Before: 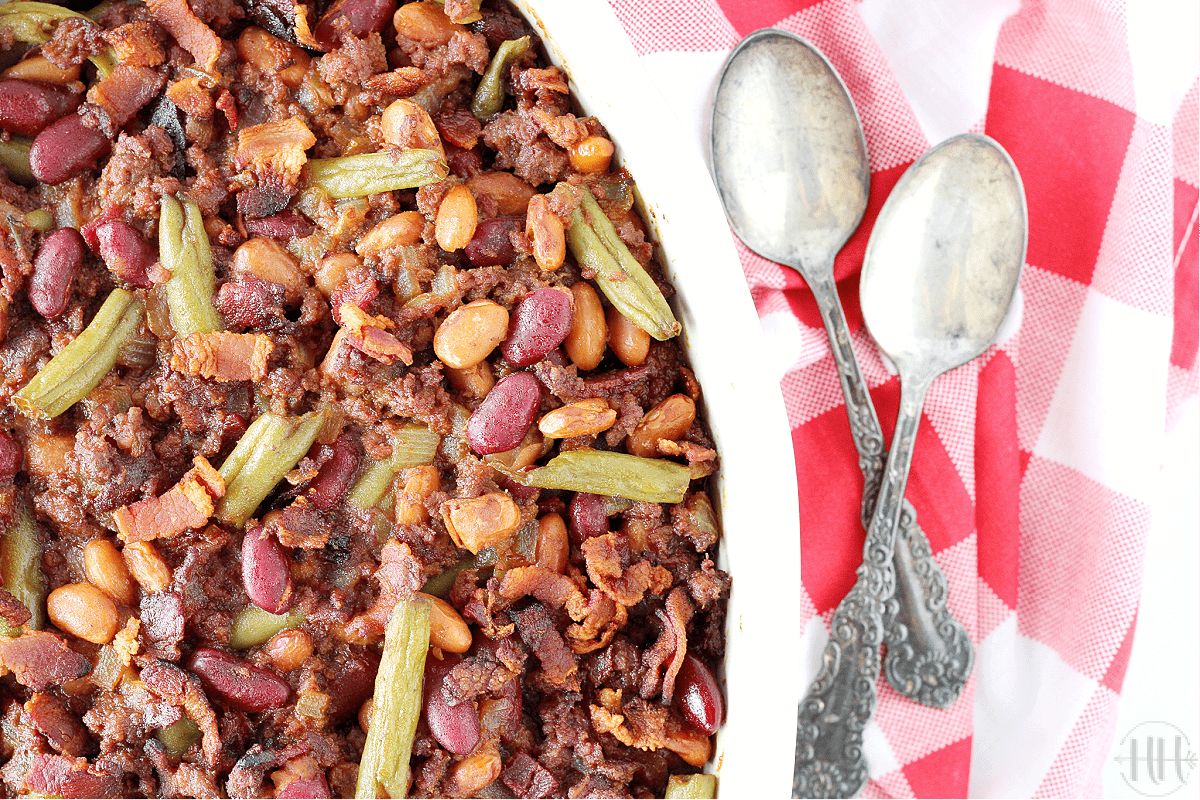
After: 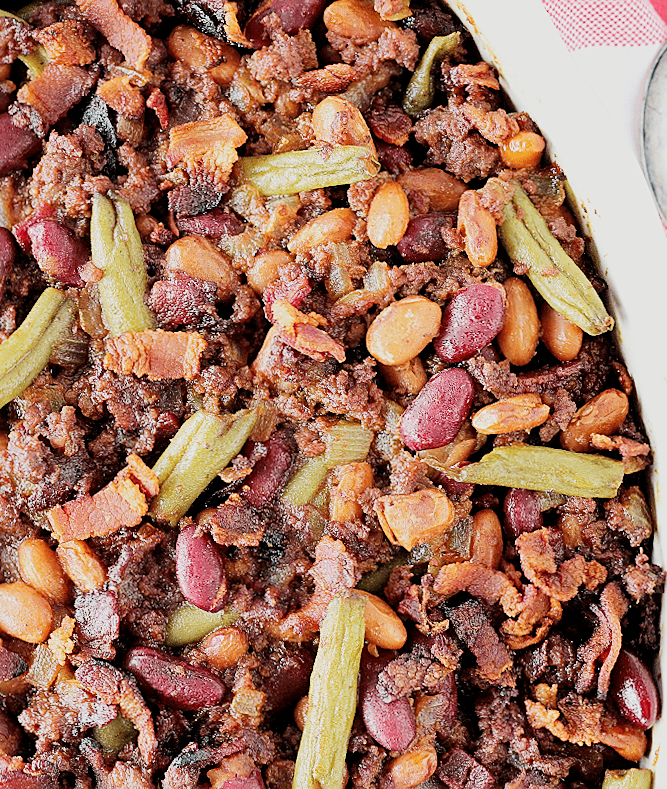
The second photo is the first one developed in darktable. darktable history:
filmic rgb: black relative exposure -5 EV, hardness 2.88, contrast 1.3
crop: left 5.114%, right 38.589%
sharpen: on, module defaults
rotate and perspective: rotation -0.45°, automatic cropping original format, crop left 0.008, crop right 0.992, crop top 0.012, crop bottom 0.988
